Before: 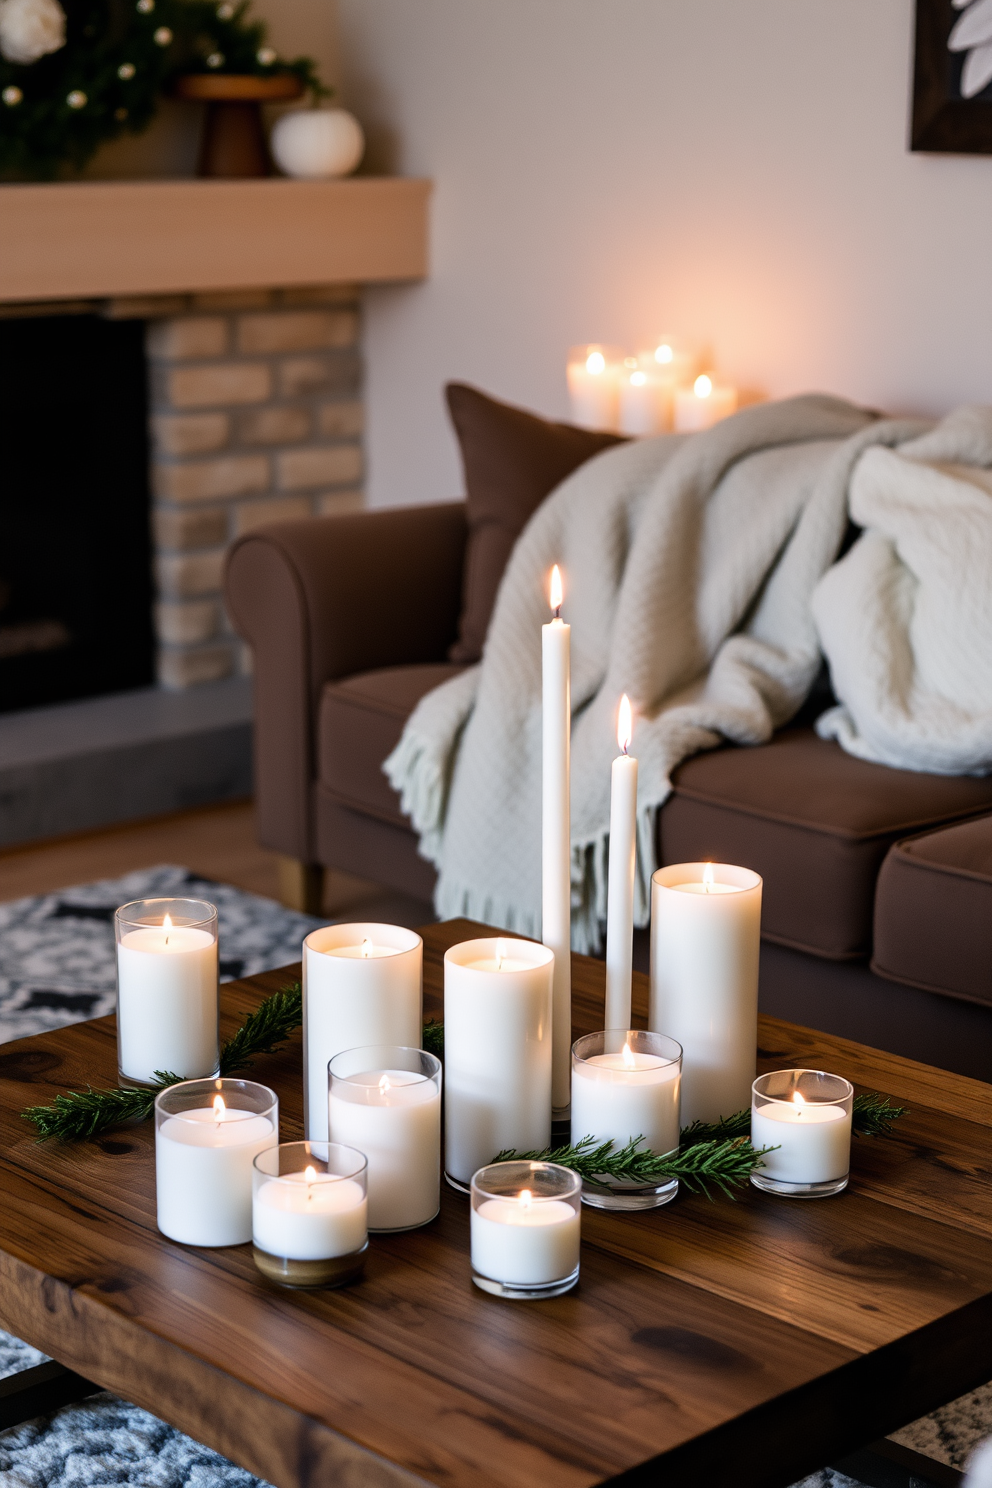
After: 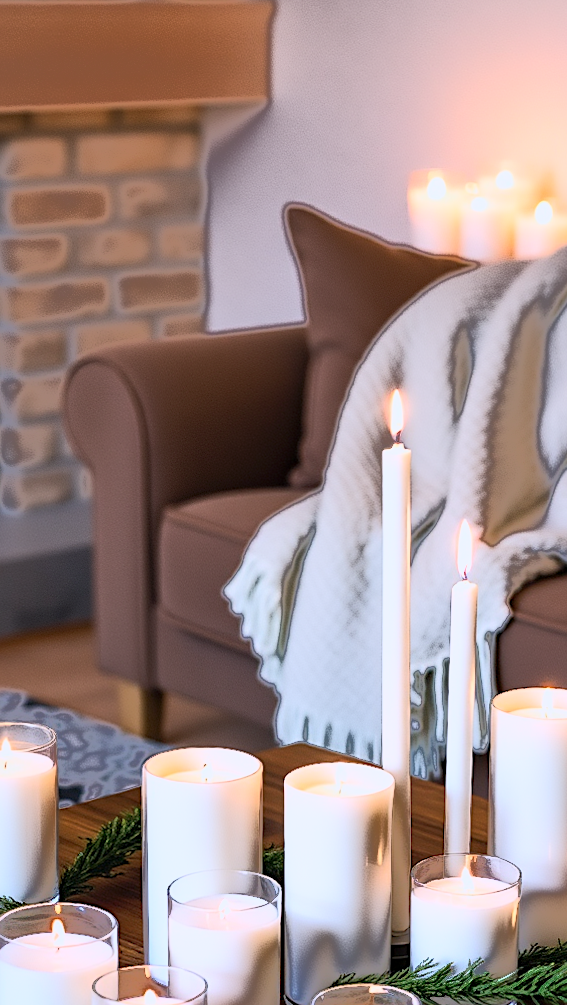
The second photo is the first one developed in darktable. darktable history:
white balance: red 1, blue 1
shadows and highlights: on, module defaults
base curve: curves: ch0 [(0, 0) (0.025, 0.046) (0.112, 0.277) (0.467, 0.74) (0.814, 0.929) (1, 0.942)]
color calibration: illuminant as shot in camera, x 0.358, y 0.373, temperature 4628.91 K
fill light: exposure -0.73 EV, center 0.69, width 2.2
crop: left 16.202%, top 11.208%, right 26.045%, bottom 20.557%
sharpen: on, module defaults
rotate and perspective: rotation 0.174°, lens shift (vertical) 0.013, lens shift (horizontal) 0.019, shear 0.001, automatic cropping original format, crop left 0.007, crop right 0.991, crop top 0.016, crop bottom 0.997
